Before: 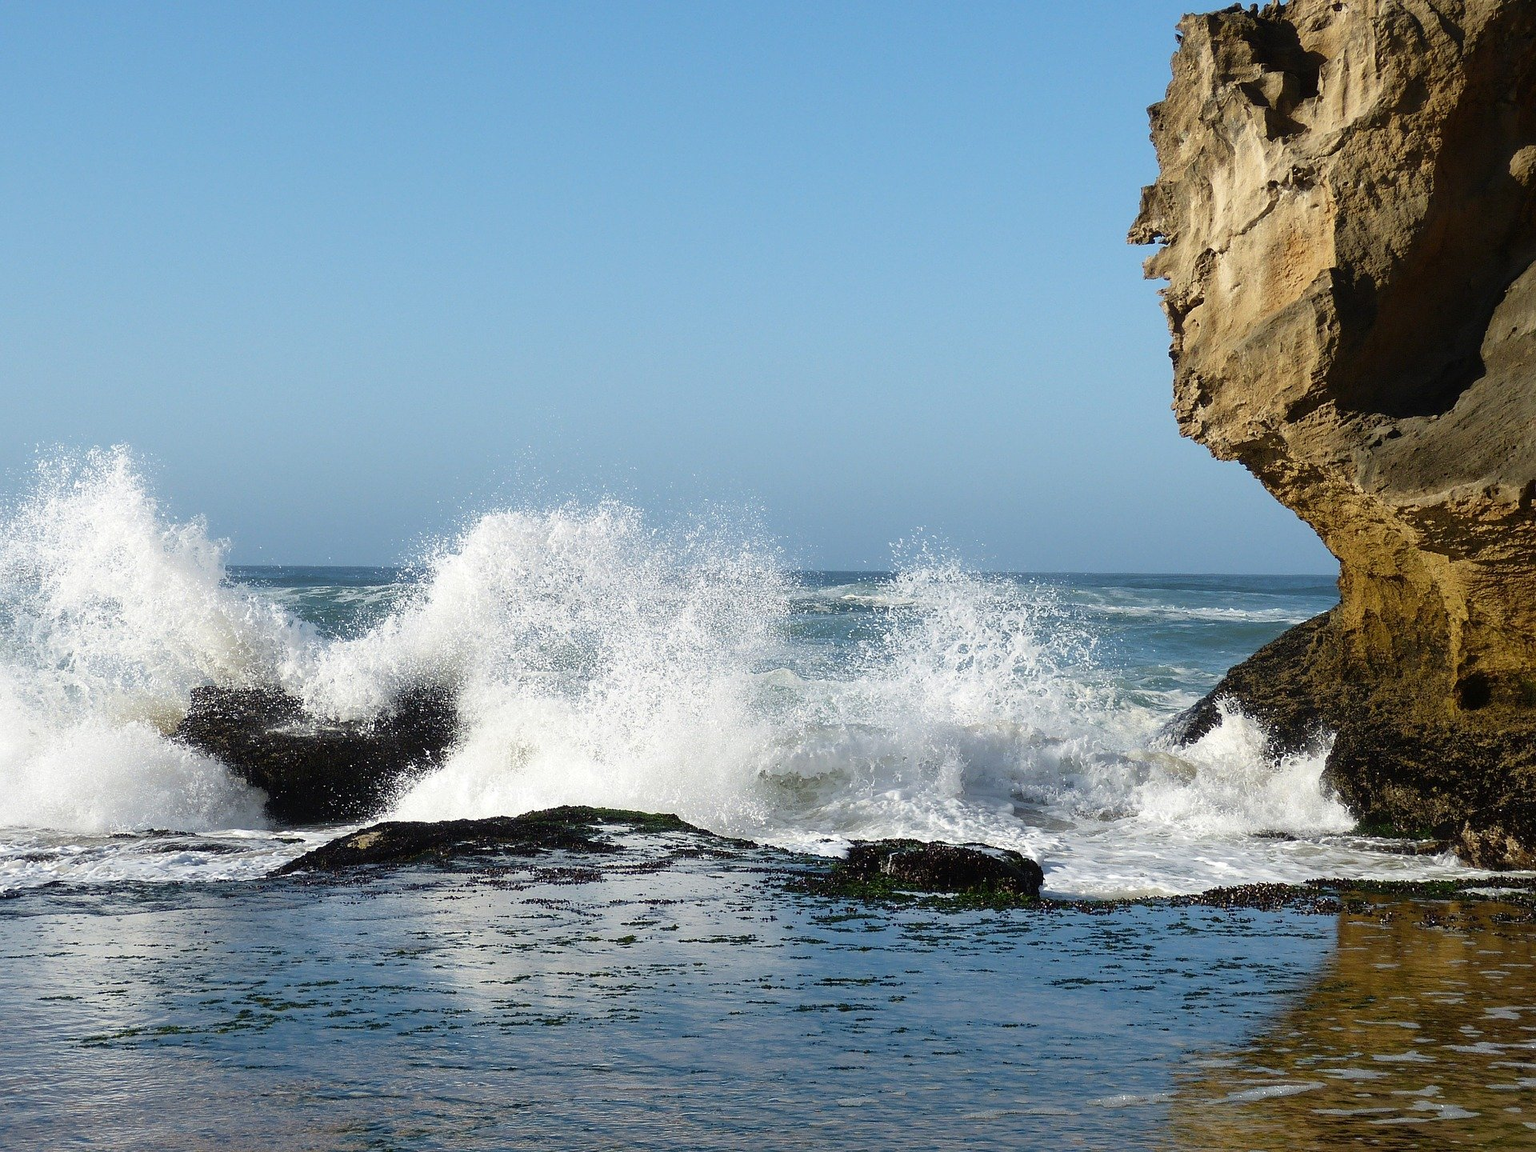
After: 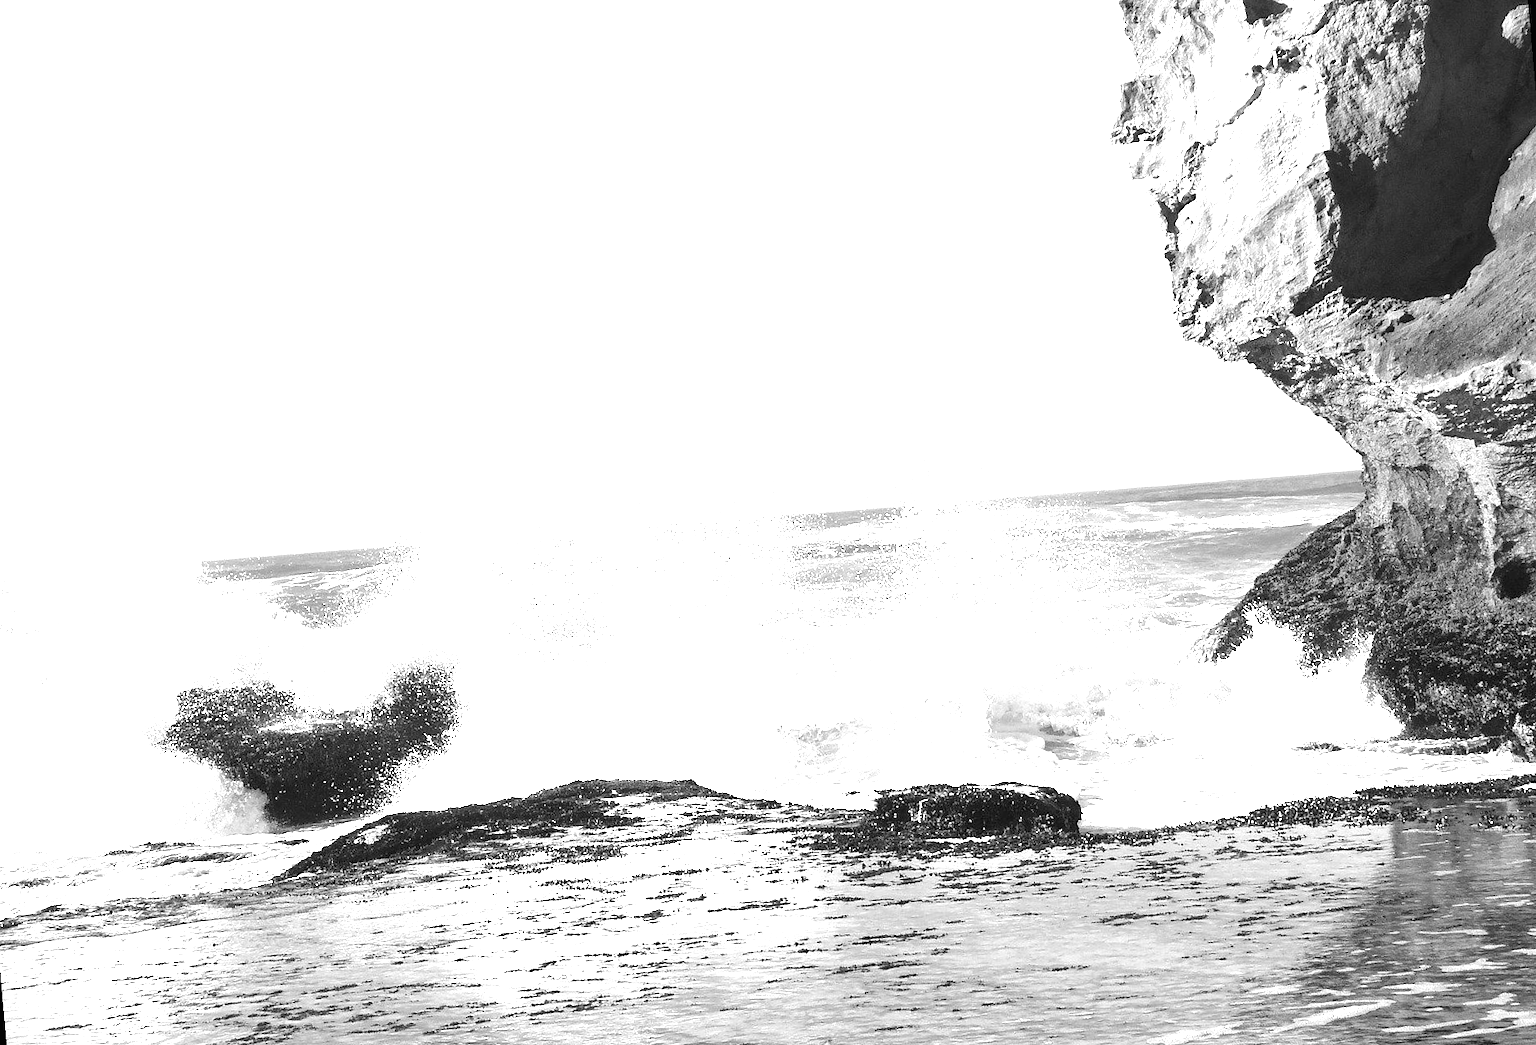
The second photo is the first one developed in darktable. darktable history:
exposure: black level correction 0, exposure 2.138 EV, compensate exposure bias true, compensate highlight preservation false
monochrome: size 1
rotate and perspective: rotation -5°, crop left 0.05, crop right 0.952, crop top 0.11, crop bottom 0.89
